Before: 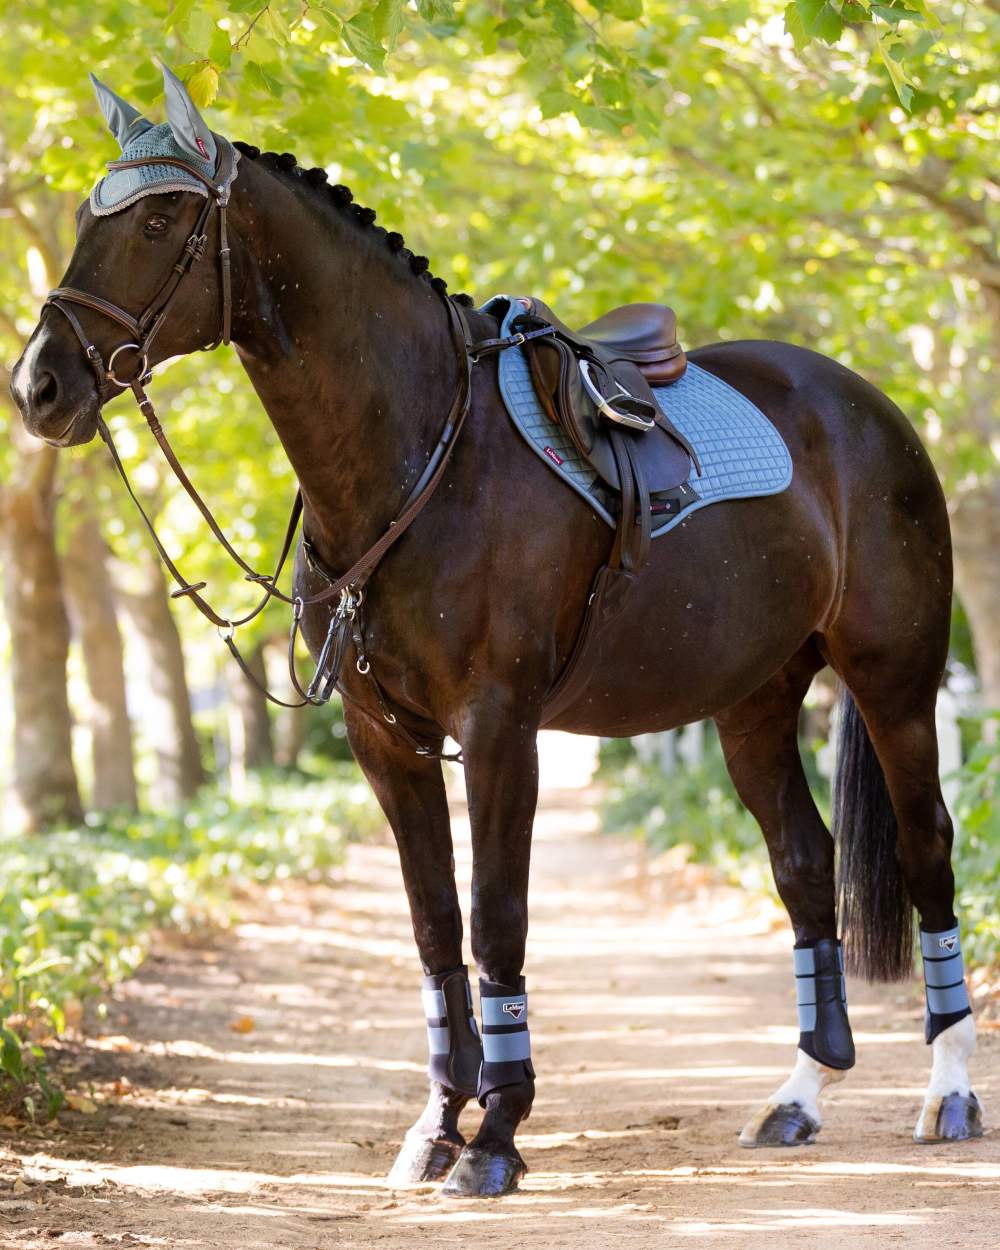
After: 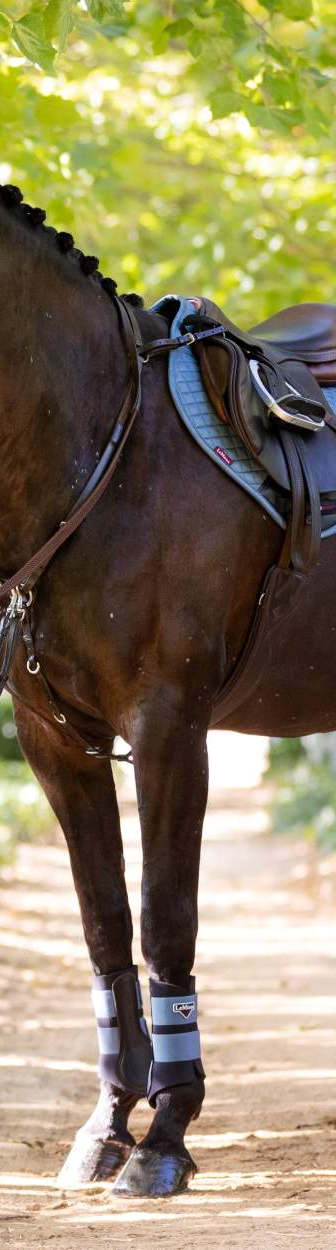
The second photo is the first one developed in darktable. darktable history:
tone equalizer: edges refinement/feathering 500, mask exposure compensation -1.57 EV, preserve details no
crop: left 33.06%, right 33.255%
